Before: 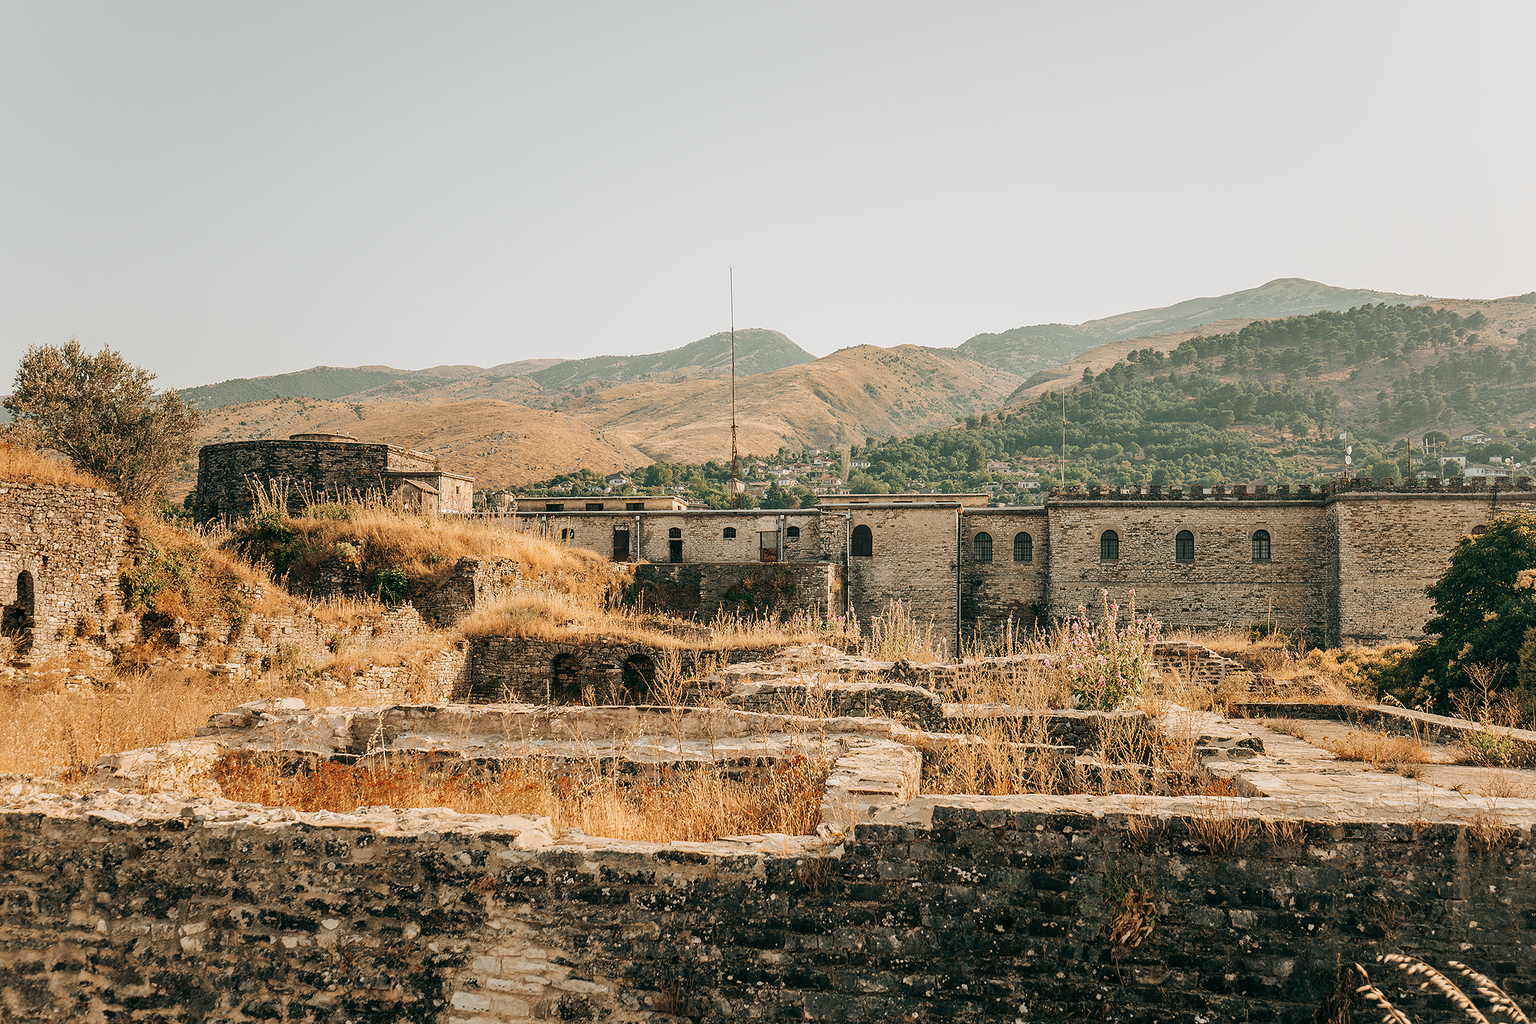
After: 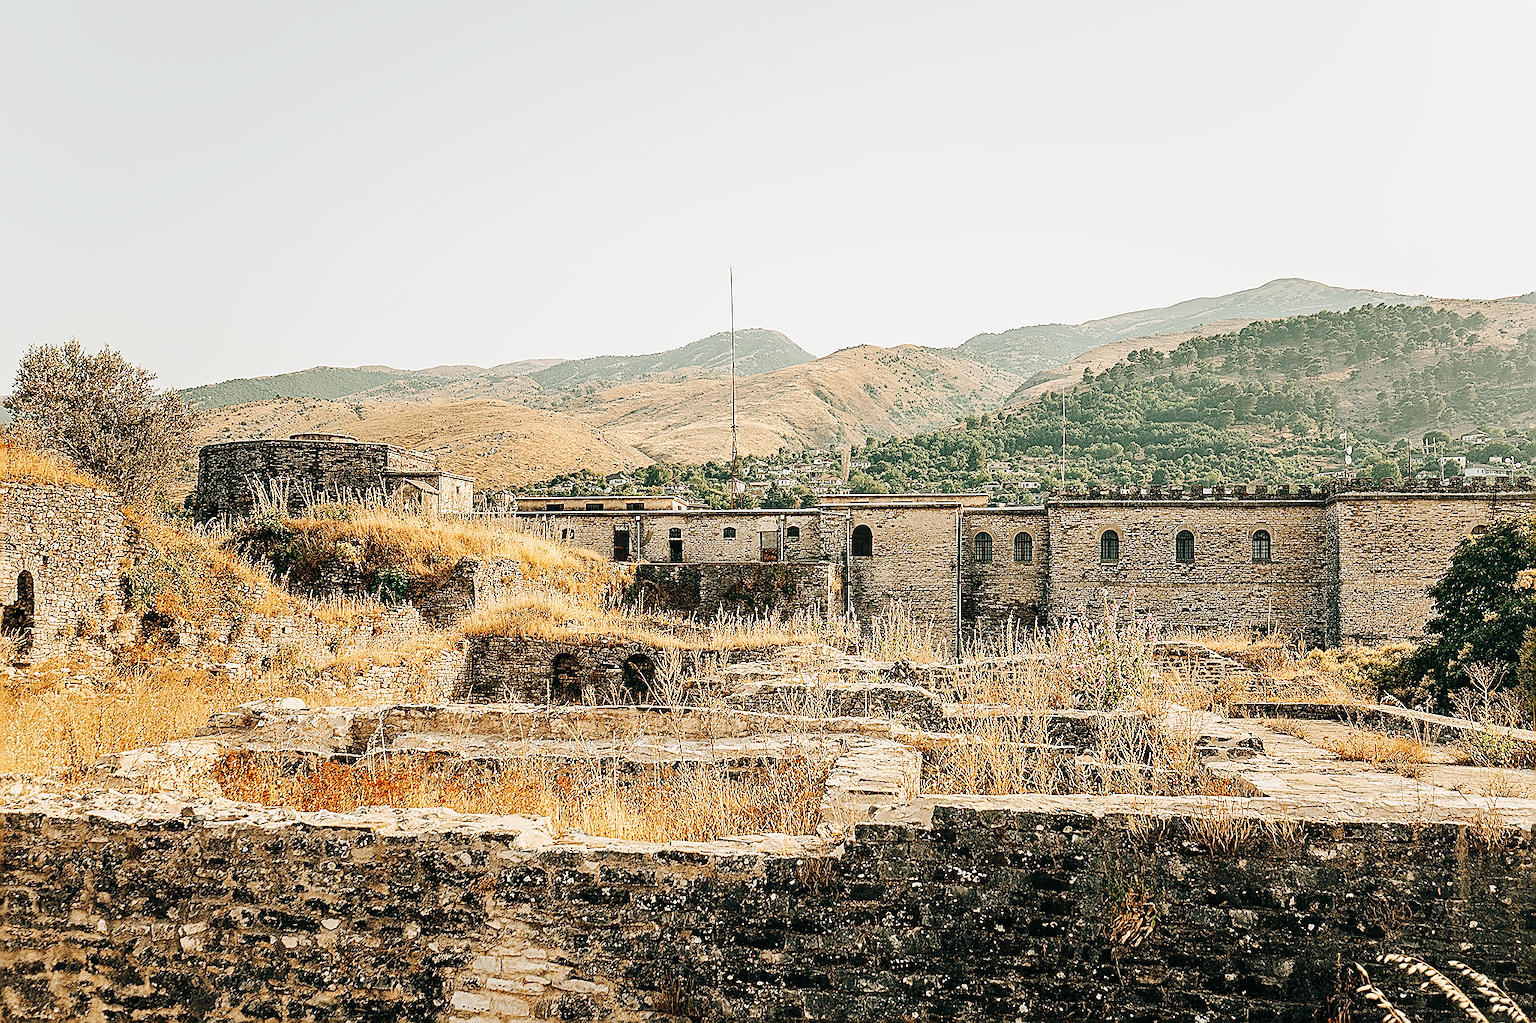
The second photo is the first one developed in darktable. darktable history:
base curve: curves: ch0 [(0, 0) (0.036, 0.025) (0.121, 0.166) (0.206, 0.329) (0.605, 0.79) (1, 1)], preserve colors none
sharpen: radius 1.678, amount 1.303
